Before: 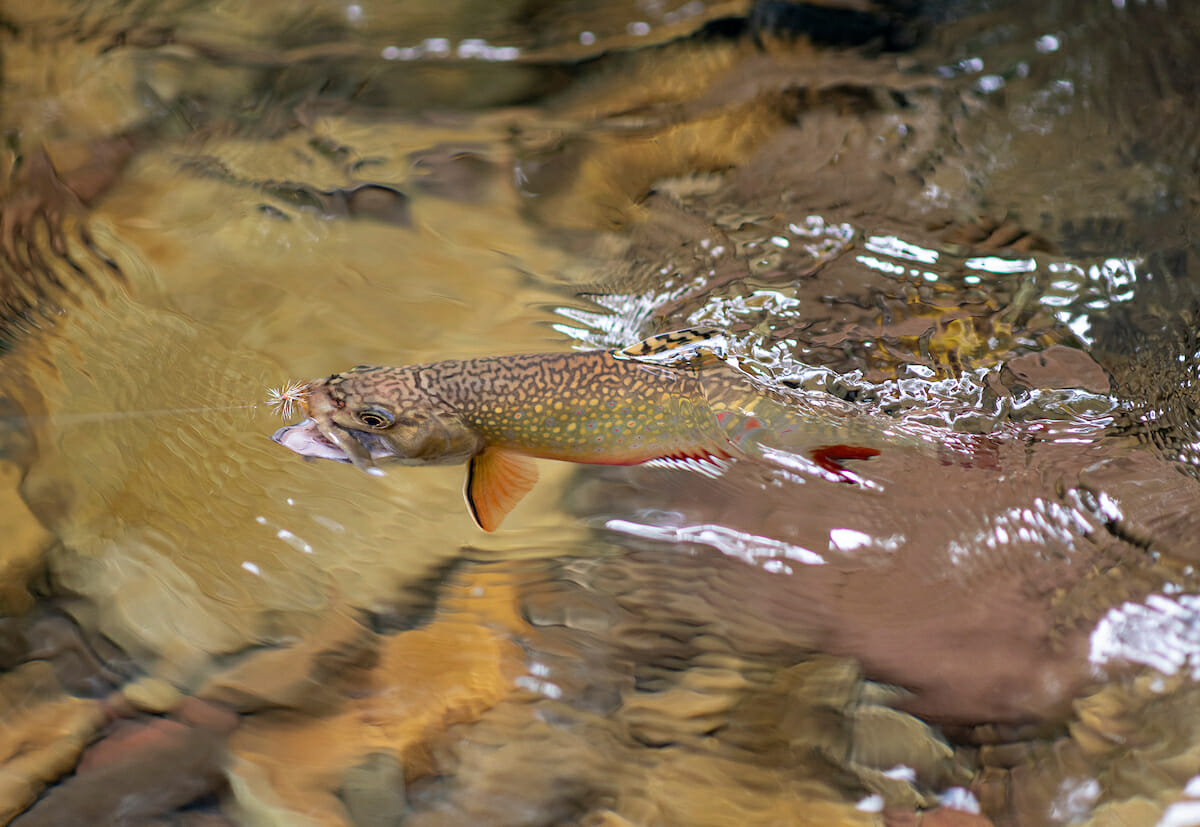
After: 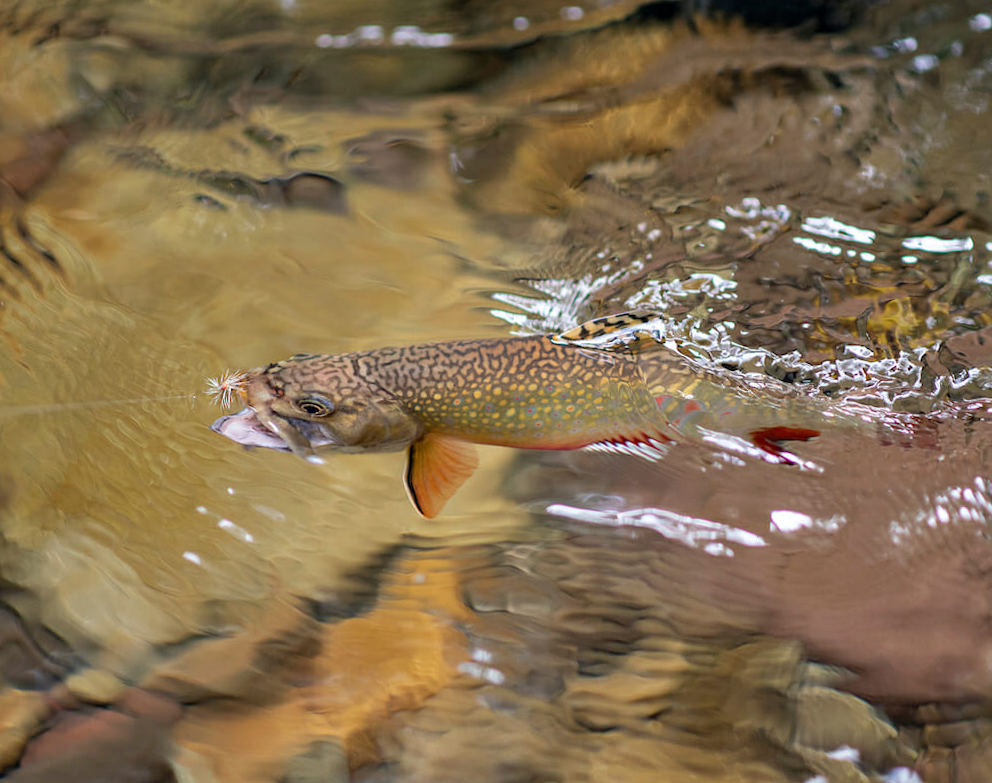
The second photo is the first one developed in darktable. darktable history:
crop and rotate: angle 0.813°, left 4.194%, top 0.861%, right 11.401%, bottom 2.504%
